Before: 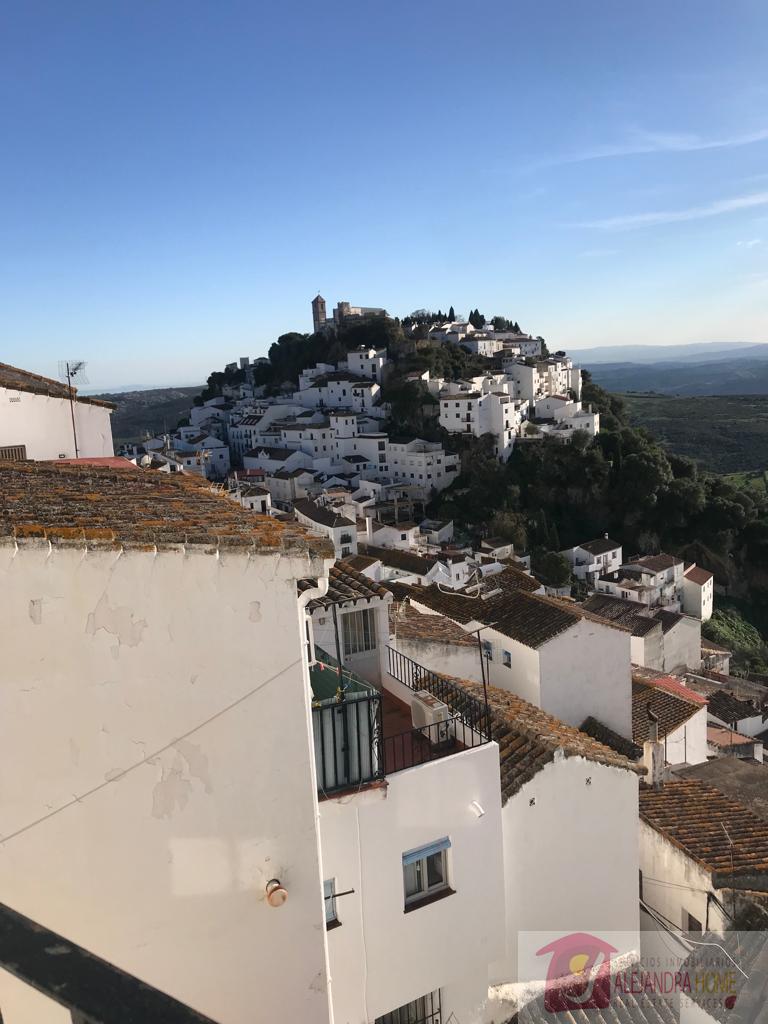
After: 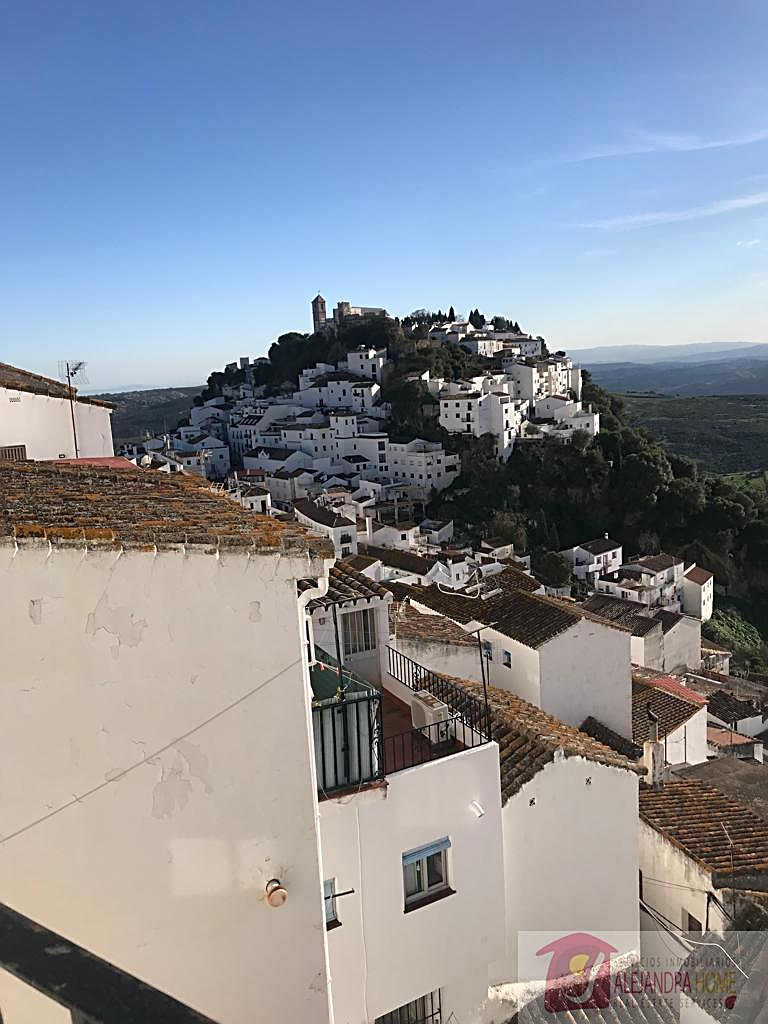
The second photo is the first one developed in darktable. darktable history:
sharpen: amount 0.737
